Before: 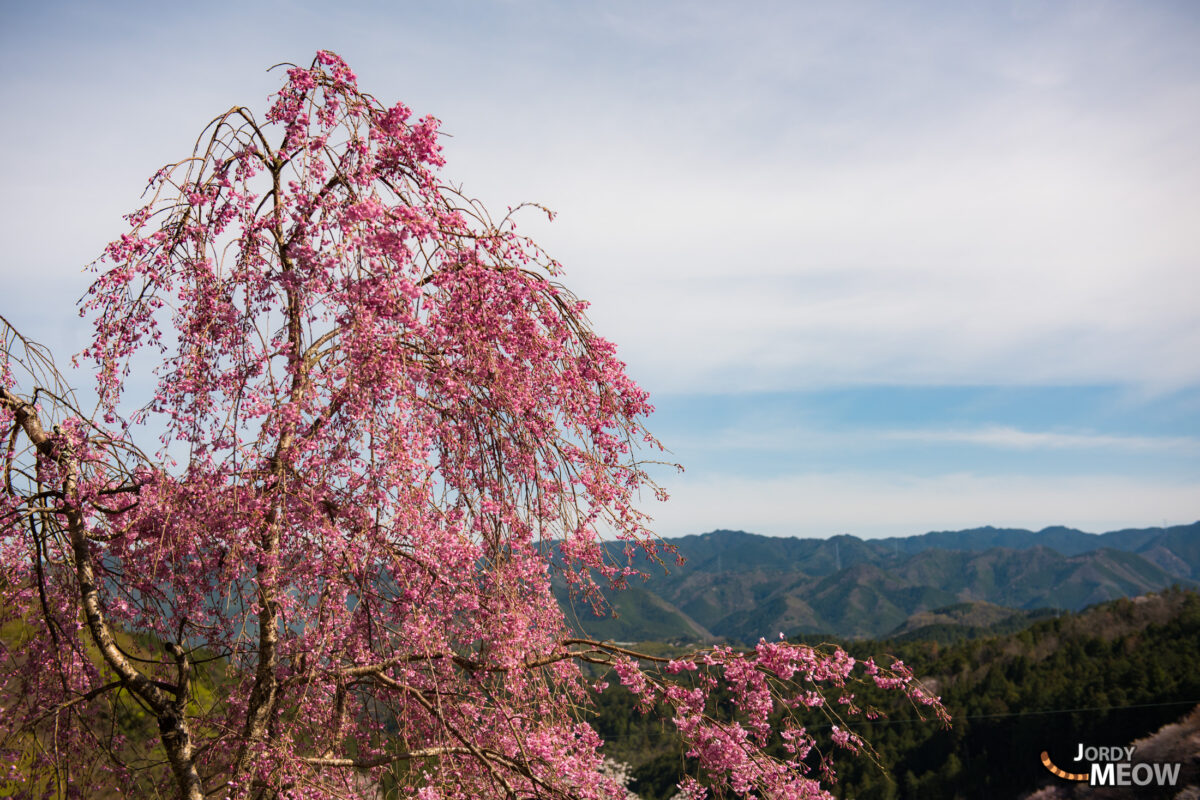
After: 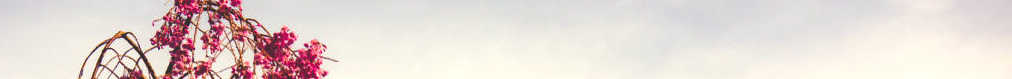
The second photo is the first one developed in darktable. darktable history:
crop and rotate: left 9.644%, top 9.491%, right 6.021%, bottom 80.509%
color balance rgb: shadows lift › luminance -21.66%, shadows lift › chroma 8.98%, shadows lift › hue 283.37°, power › chroma 1.55%, power › hue 25.59°, highlights gain › luminance 6.08%, highlights gain › chroma 2.55%, highlights gain › hue 90°, global offset › luminance -0.87%, perceptual saturation grading › global saturation 27.49%, perceptual saturation grading › highlights -28.39%, perceptual saturation grading › mid-tones 15.22%, perceptual saturation grading › shadows 33.98%, perceptual brilliance grading › highlights 10%, perceptual brilliance grading › mid-tones 5%
rgb curve: curves: ch0 [(0, 0.186) (0.314, 0.284) (0.775, 0.708) (1, 1)], compensate middle gray true, preserve colors none
